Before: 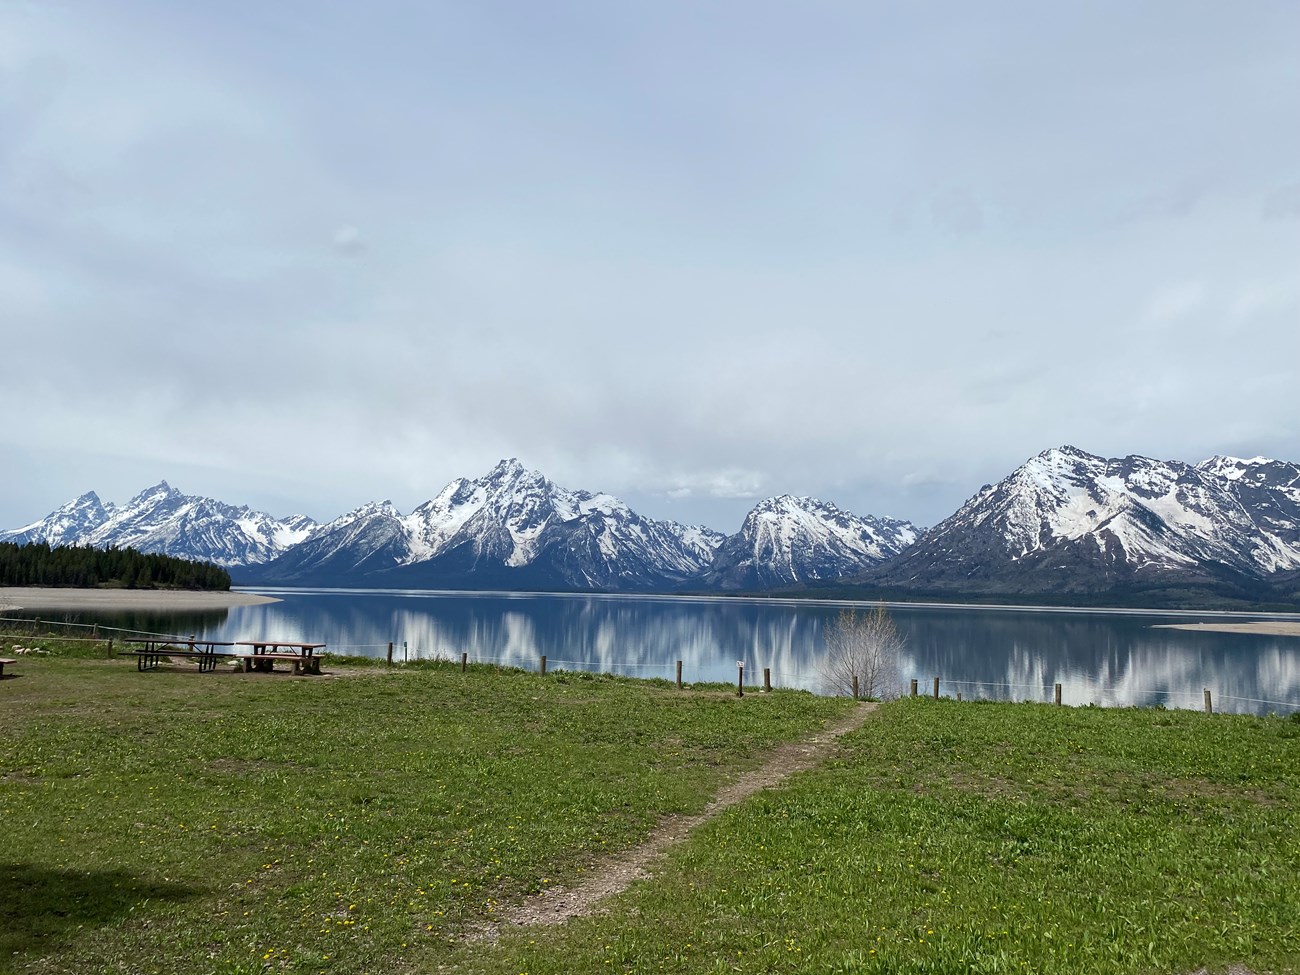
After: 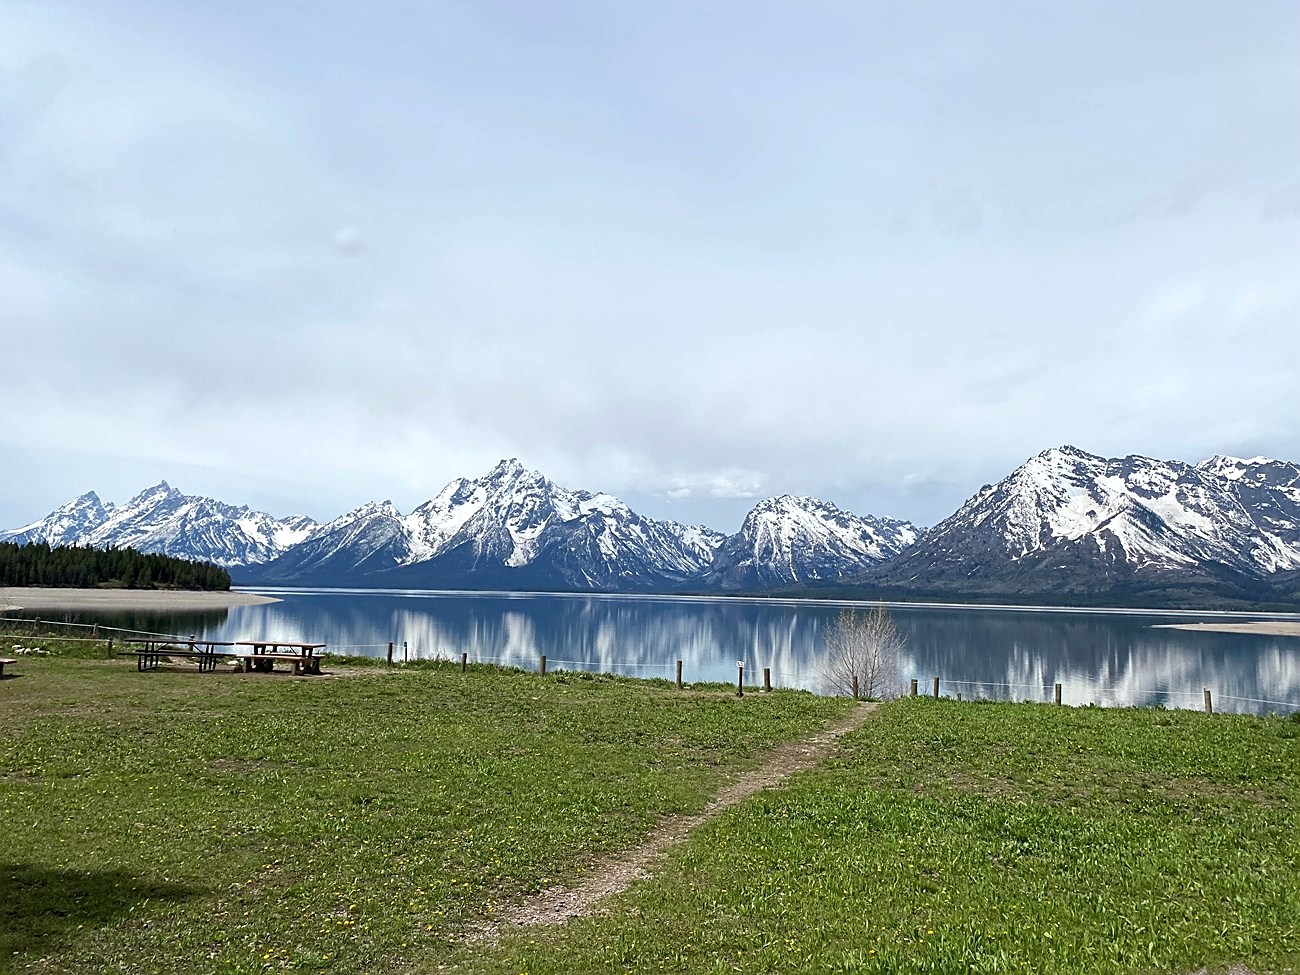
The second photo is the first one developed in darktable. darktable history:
sharpen: on, module defaults
exposure: exposure 0.289 EV, compensate highlight preservation false
